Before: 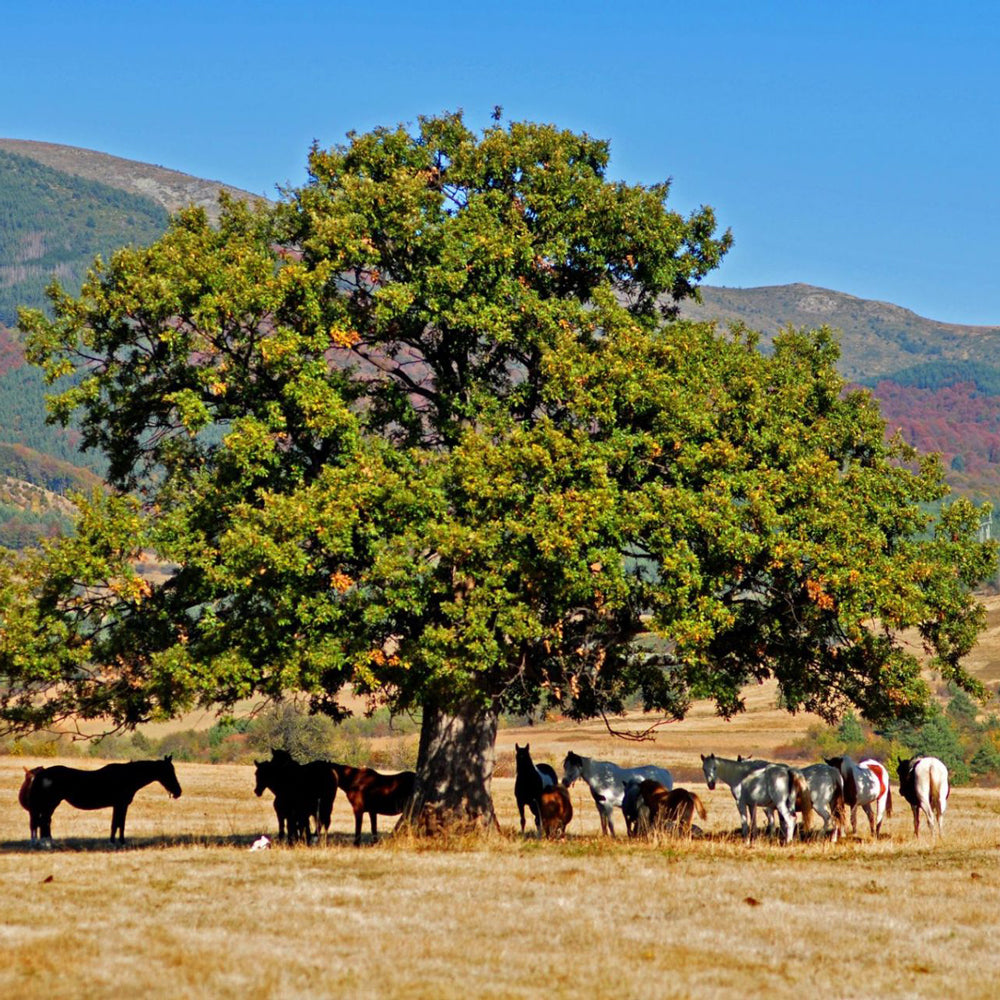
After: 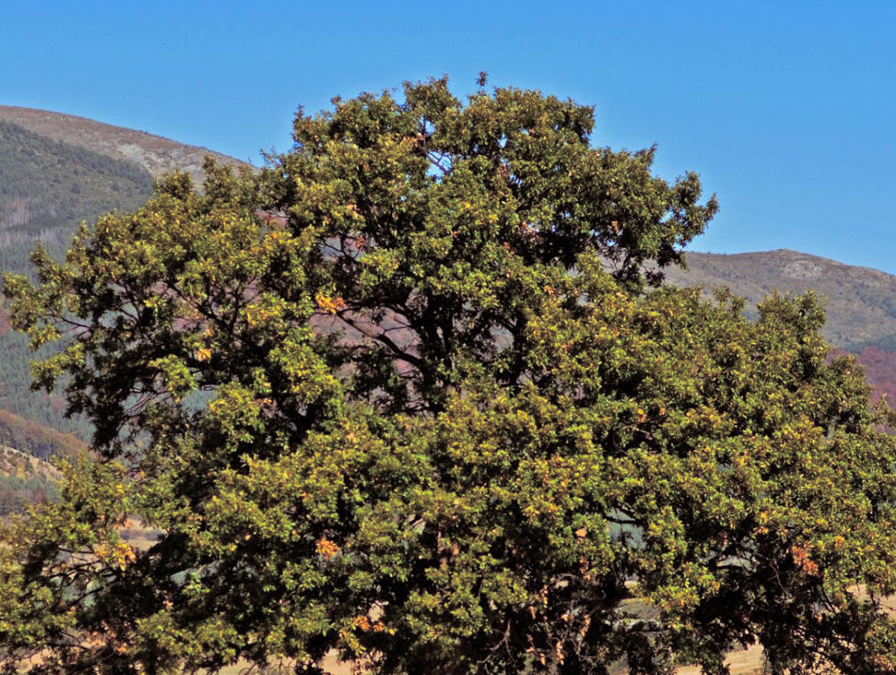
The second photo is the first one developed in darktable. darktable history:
crop: left 1.509%, top 3.452%, right 7.696%, bottom 28.452%
split-toning: shadows › saturation 0.2
